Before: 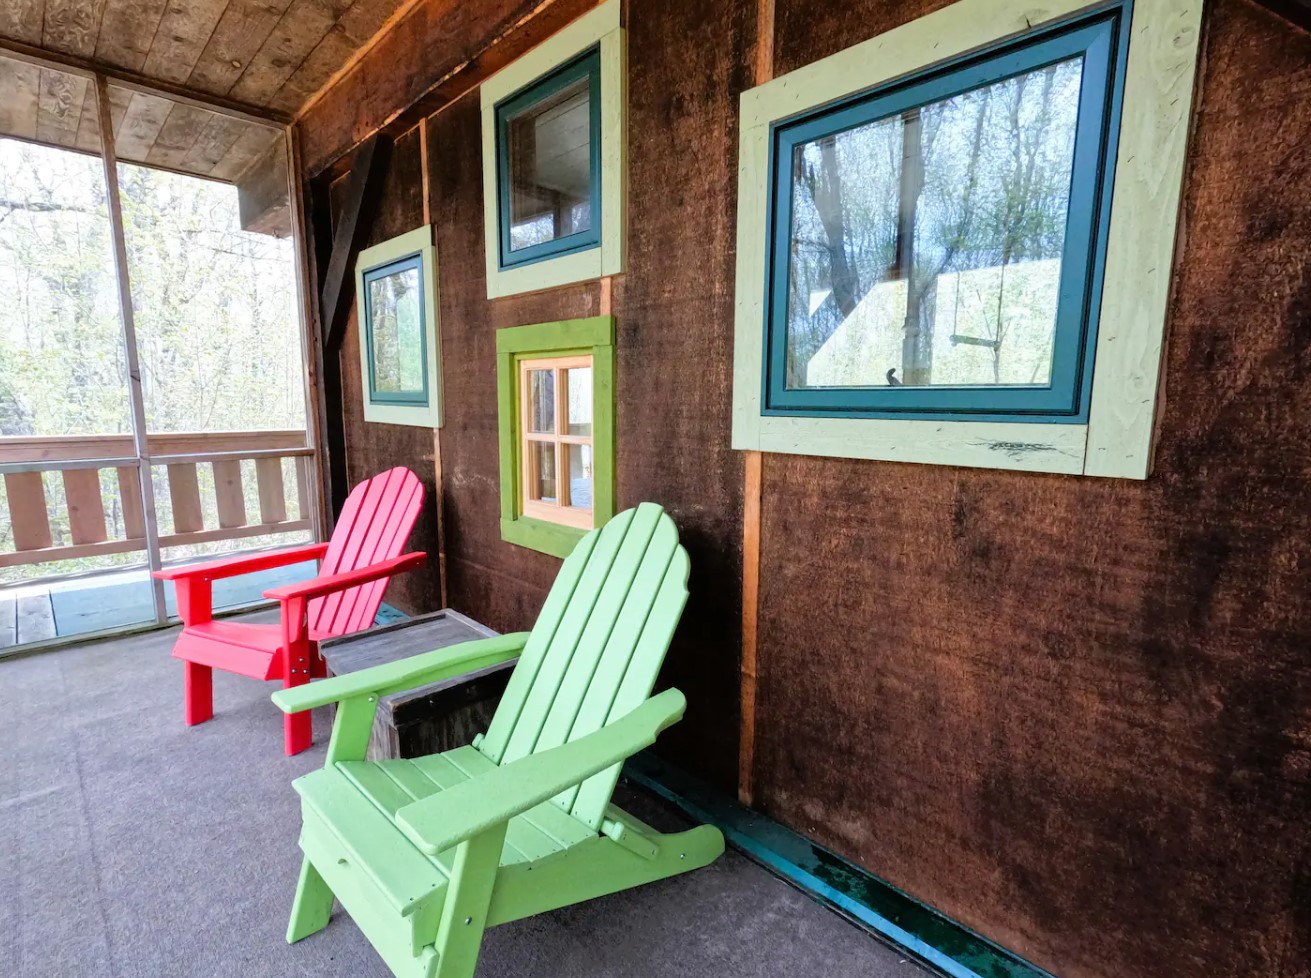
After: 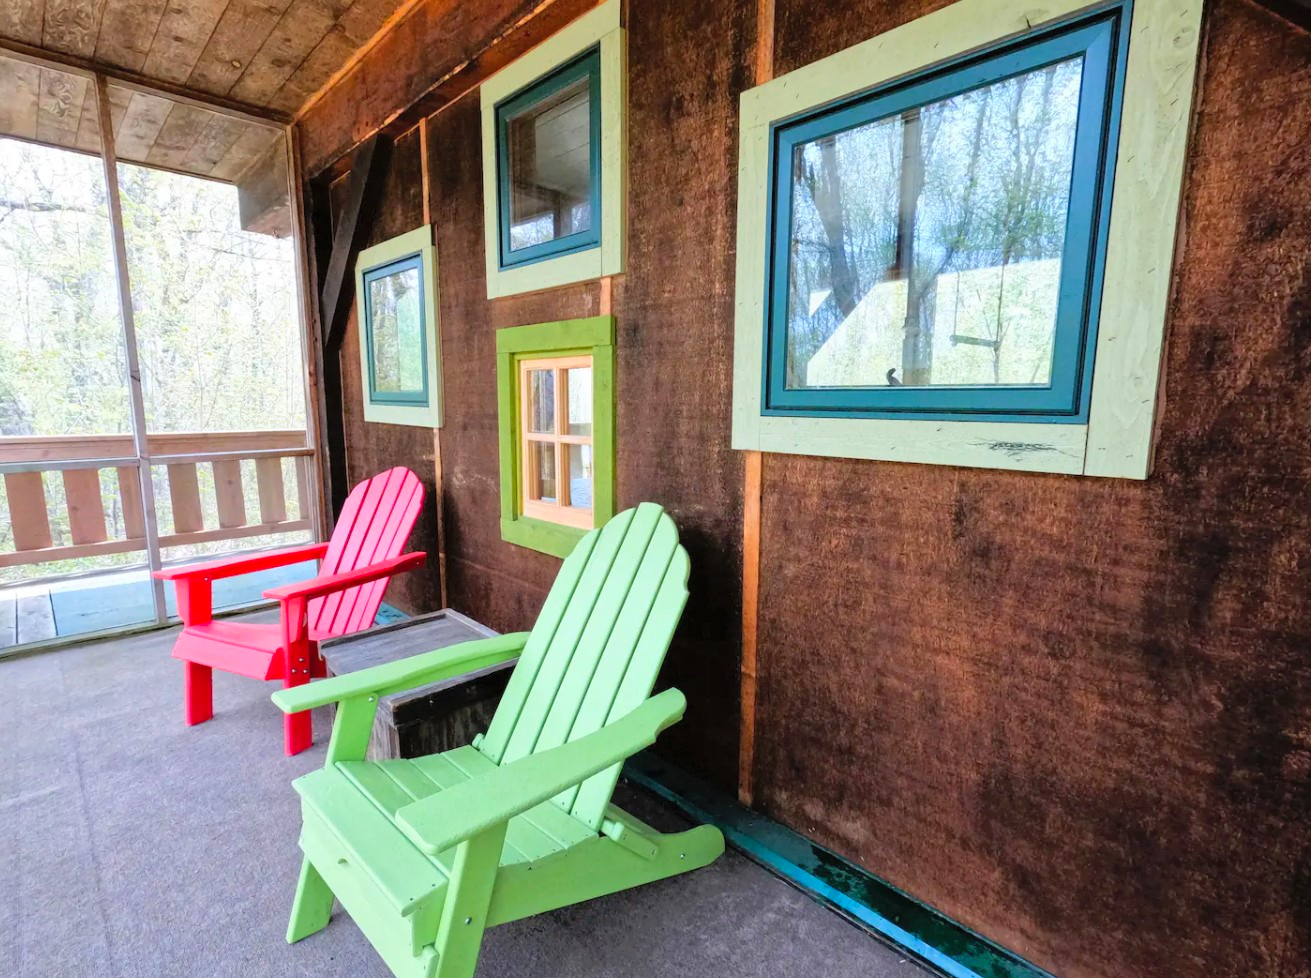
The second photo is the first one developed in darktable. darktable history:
contrast brightness saturation: brightness 0.092, saturation 0.192
